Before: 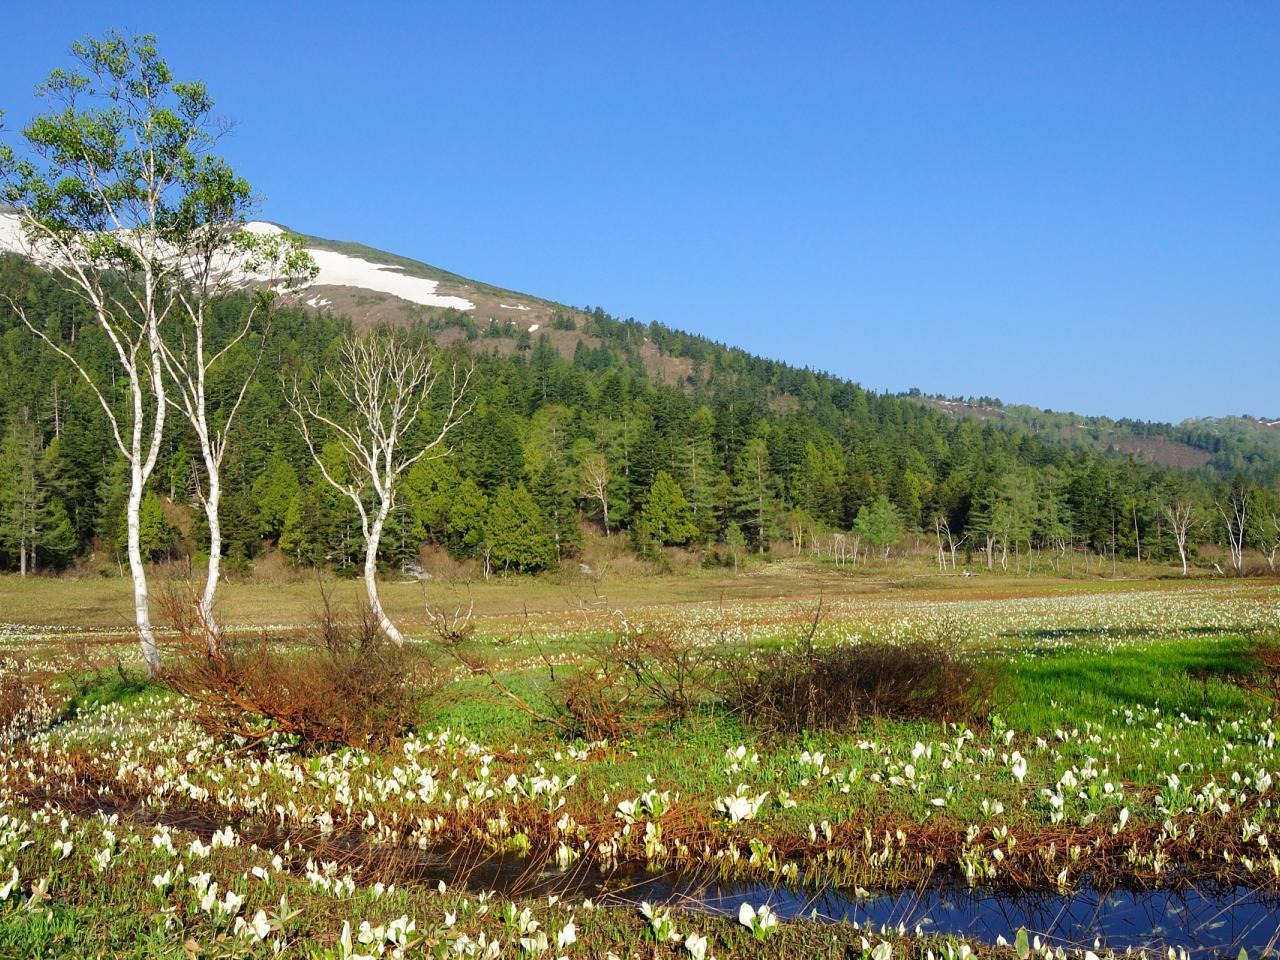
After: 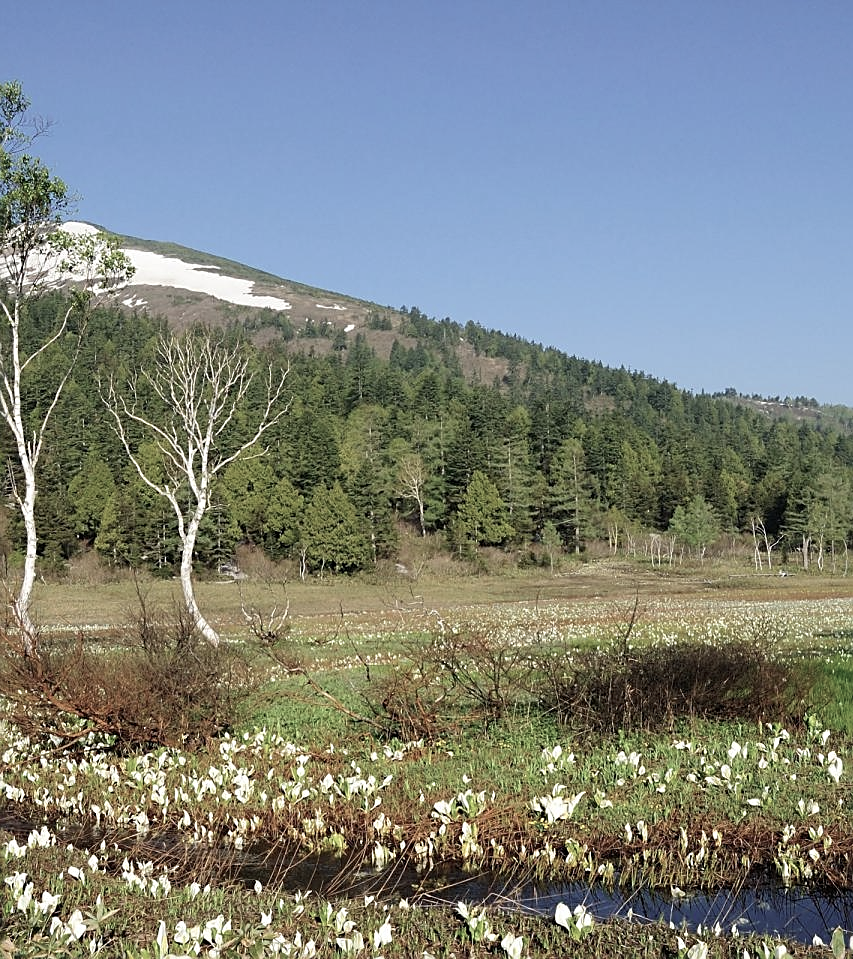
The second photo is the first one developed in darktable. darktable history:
sharpen: on, module defaults
crop and rotate: left 14.436%, right 18.898%
color correction: saturation 0.57
